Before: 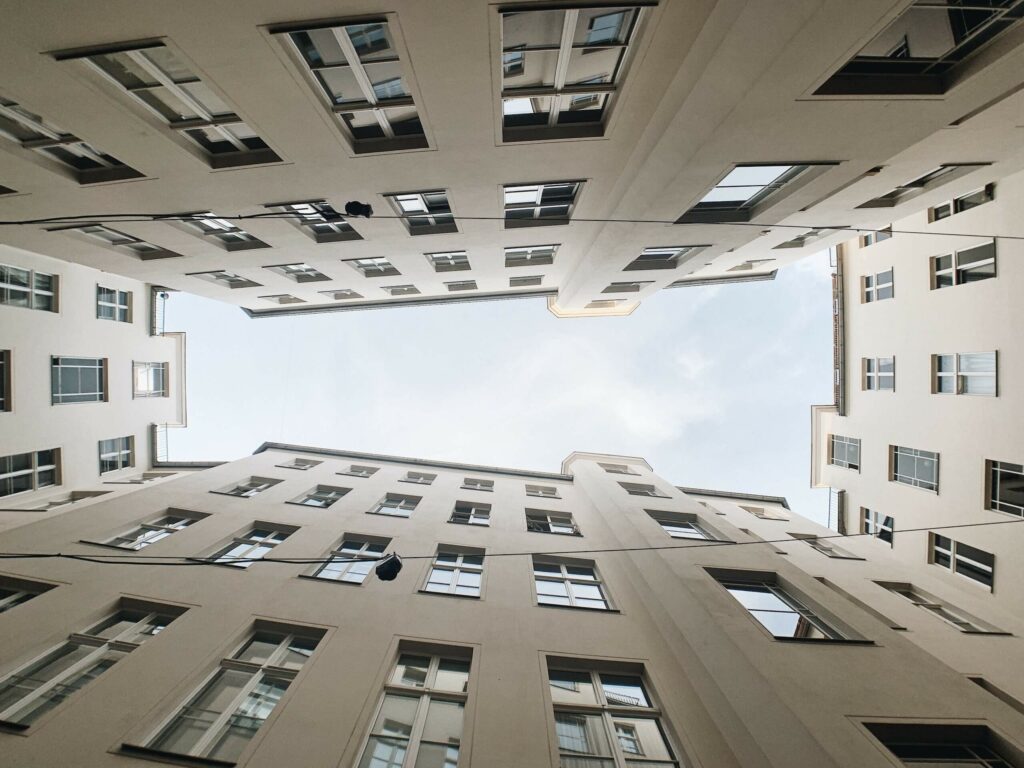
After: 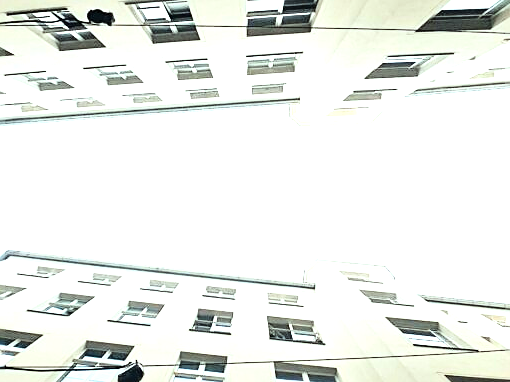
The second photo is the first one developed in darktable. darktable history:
crop: left 25.252%, top 25.081%, right 24.885%, bottom 25.141%
base curve: curves: ch0 [(0, 0) (0.036, 0.025) (0.121, 0.166) (0.206, 0.329) (0.605, 0.79) (1, 1)]
sharpen: on, module defaults
contrast brightness saturation: contrast 0.072
local contrast: mode bilateral grid, contrast 25, coarseness 60, detail 151%, midtone range 0.2
exposure: black level correction 0, exposure 1.365 EV, compensate highlight preservation false
color correction: highlights a* -6.64, highlights b* 0.736
